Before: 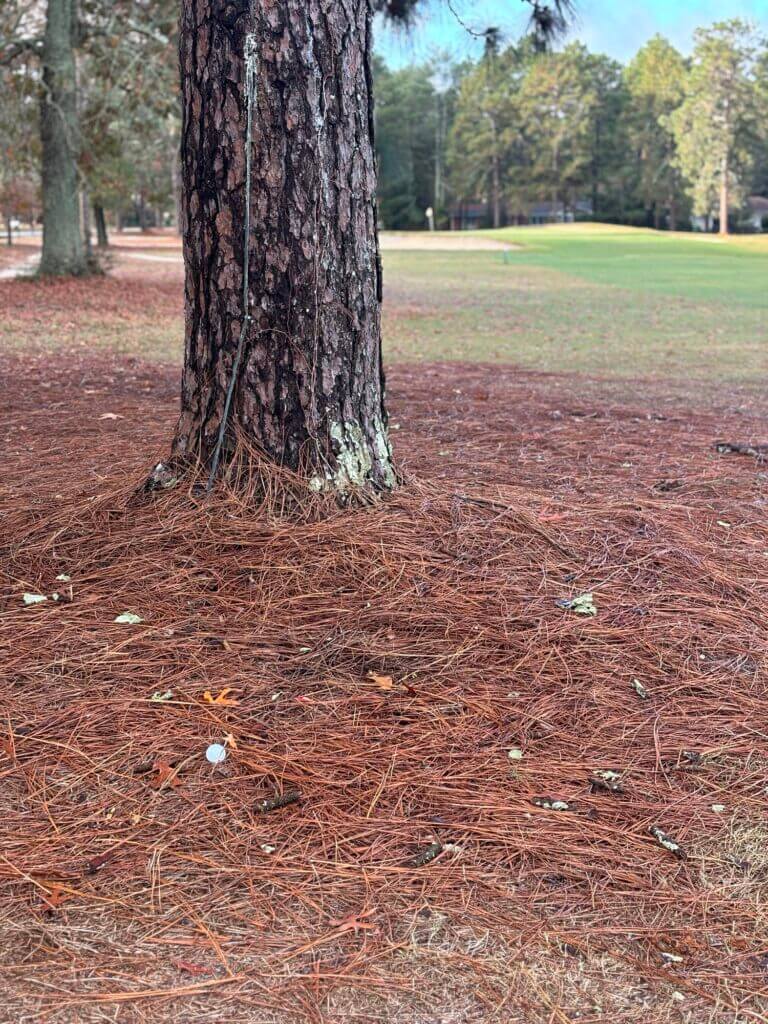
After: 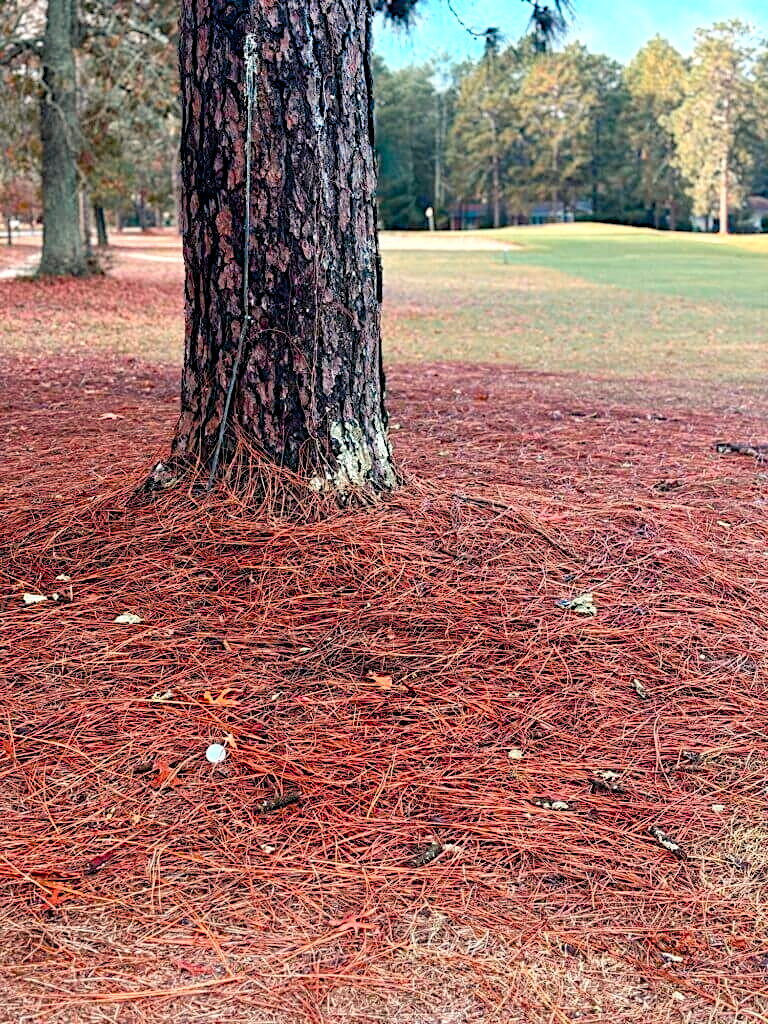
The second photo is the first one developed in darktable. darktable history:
haze removal: strength -0.05
tone equalizer "_builtin_contrast tone curve | soft": -8 EV -0.417 EV, -7 EV -0.389 EV, -6 EV -0.333 EV, -5 EV -0.222 EV, -3 EV 0.222 EV, -2 EV 0.333 EV, -1 EV 0.389 EV, +0 EV 0.417 EV, edges refinement/feathering 500, mask exposure compensation -1.57 EV, preserve details no
diffuse or sharpen "_builtin_sharpen demosaicing | AA filter": edge sensitivity 1, 1st order anisotropy 100%, 2nd order anisotropy 100%, 3rd order anisotropy 100%, 4th order anisotropy 100%, 1st order speed -25%, 2nd order speed -25%, 3rd order speed -25%, 4th order speed -25%
diffuse or sharpen "bloom 10%": radius span 32, 1st order speed 50%, 2nd order speed 50%, 3rd order speed 50%, 4th order speed 50% | blend: blend mode normal, opacity 10%; mask: uniform (no mask)
rgb primaries "creative | pacific": red hue -0.042, red purity 1.1, green hue 0.047, green purity 1.12, blue hue -0.089, blue purity 1.2
contrast equalizer "soft": y [[0.5, 0.488, 0.462, 0.461, 0.491, 0.5], [0.5 ×6], [0.5 ×6], [0 ×6], [0 ×6]]
color equalizer "creative | pacific": saturation › orange 1.03, saturation › yellow 0.883, saturation › green 0.883, saturation › blue 1.08, saturation › magenta 1.05, hue › orange -4.88, hue › green 8.78, brightness › red 1.06, brightness › orange 1.08, brightness › yellow 0.916, brightness › green 0.916, brightness › cyan 1.04, brightness › blue 1.12, brightness › magenta 1.07
color balance rgb "creative | pacific": shadows lift › chroma 1%, shadows lift › hue 240.84°, highlights gain › chroma 2%, highlights gain › hue 73.2°, global offset › luminance -0.5%, perceptual saturation grading › global saturation 20%, perceptual saturation grading › highlights -25%, perceptual saturation grading › shadows 50%, global vibrance 25.26%
